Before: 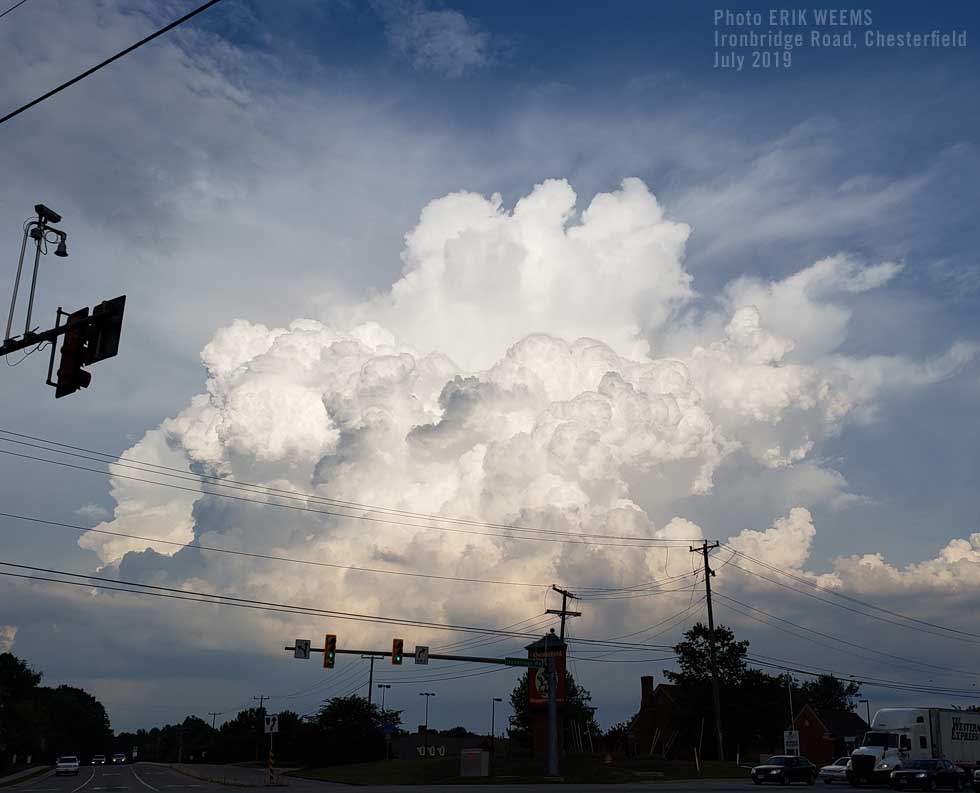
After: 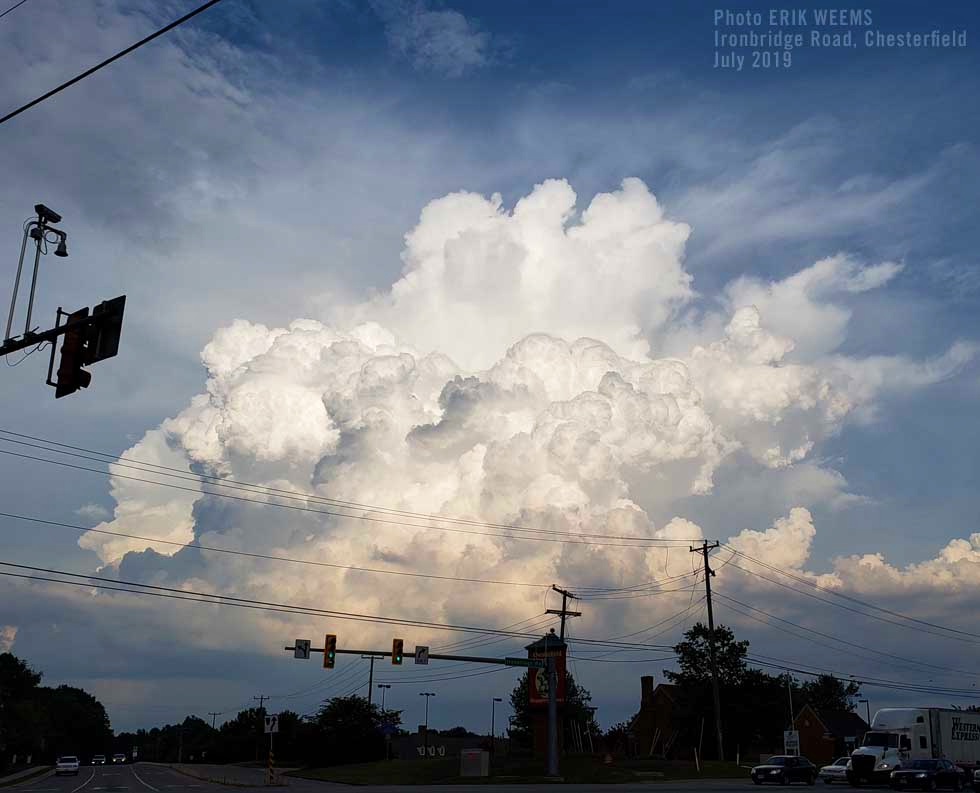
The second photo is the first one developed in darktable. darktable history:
velvia: on, module defaults
local contrast: mode bilateral grid, contrast 10, coarseness 25, detail 115%, midtone range 0.2
vibrance: vibrance 10%
